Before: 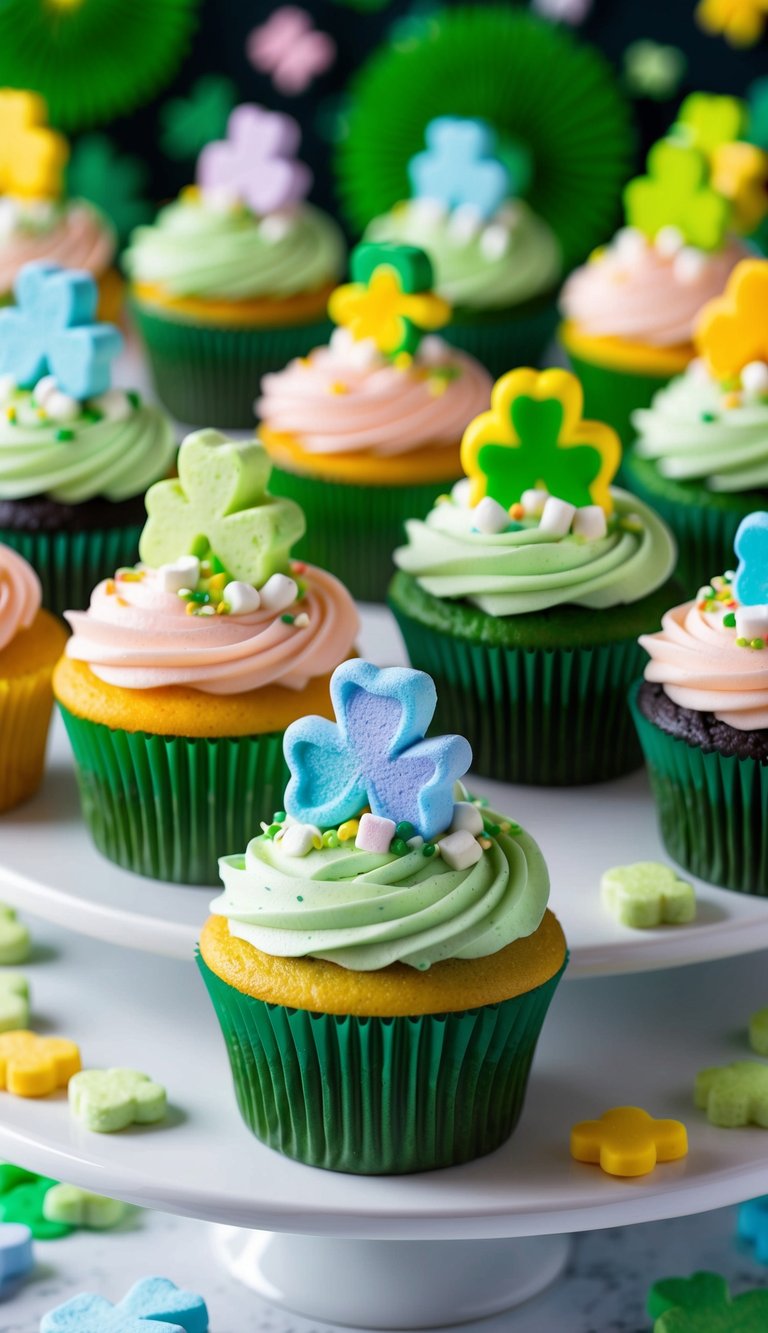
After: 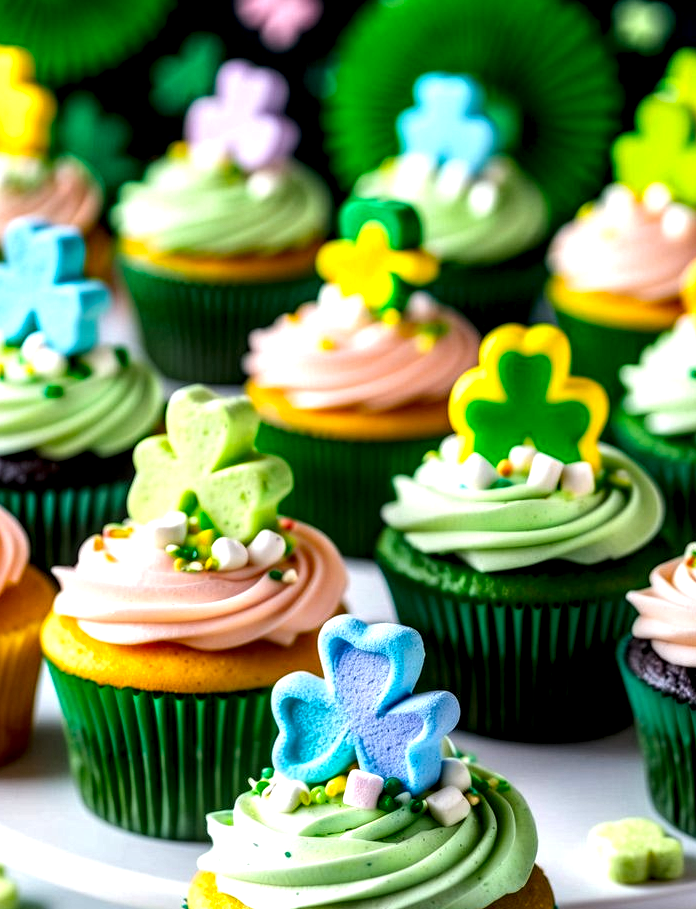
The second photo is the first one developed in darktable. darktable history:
crop: left 1.609%, top 3.356%, right 7.651%, bottom 28.441%
tone equalizer: -8 EV -0.403 EV, -7 EV -0.424 EV, -6 EV -0.304 EV, -5 EV -0.203 EV, -3 EV 0.189 EV, -2 EV 0.337 EV, -1 EV 0.387 EV, +0 EV 0.423 EV, smoothing diameter 2.02%, edges refinement/feathering 18.44, mask exposure compensation -1.57 EV, filter diffusion 5
local contrast: highlights 21%, detail 195%
color correction: highlights b* 0.029, saturation 1.28
